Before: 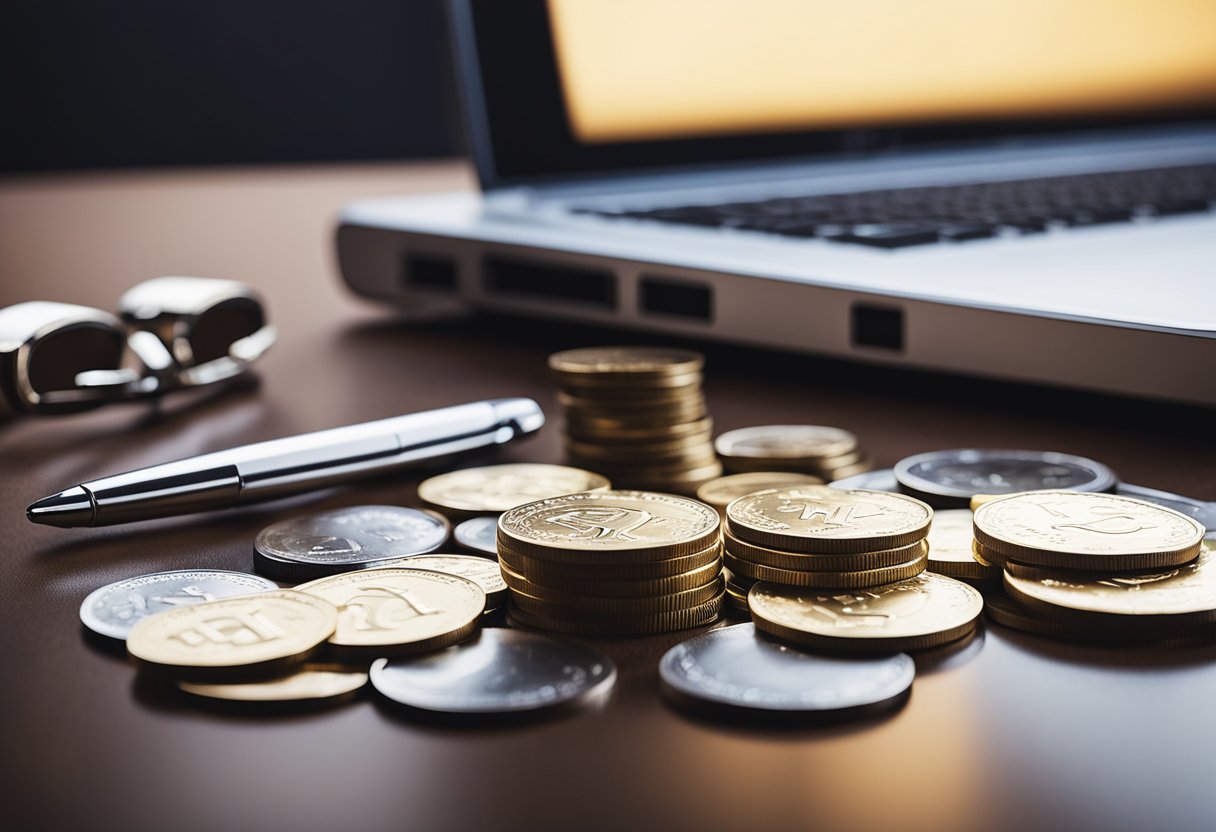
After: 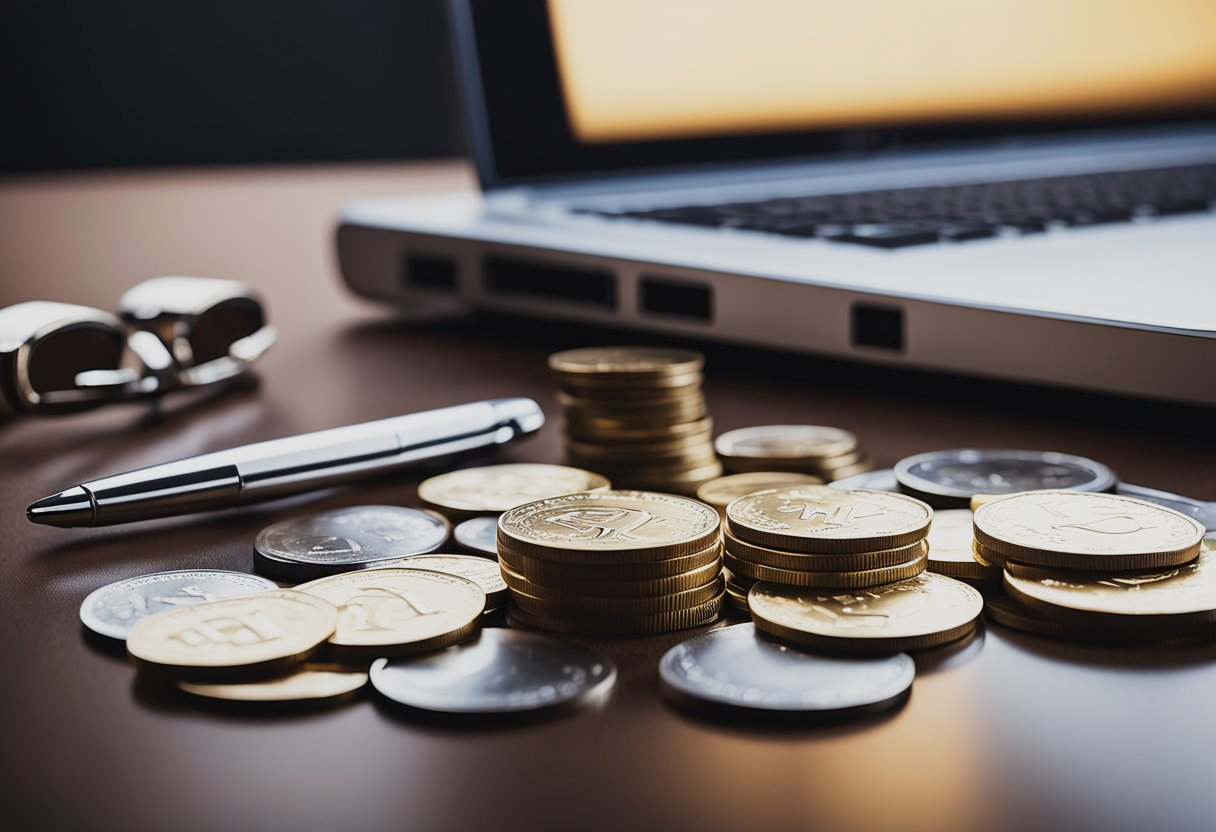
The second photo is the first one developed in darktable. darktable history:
sigmoid: contrast 1.22, skew 0.65
exposure: black level correction 0.001, compensate highlight preservation false
